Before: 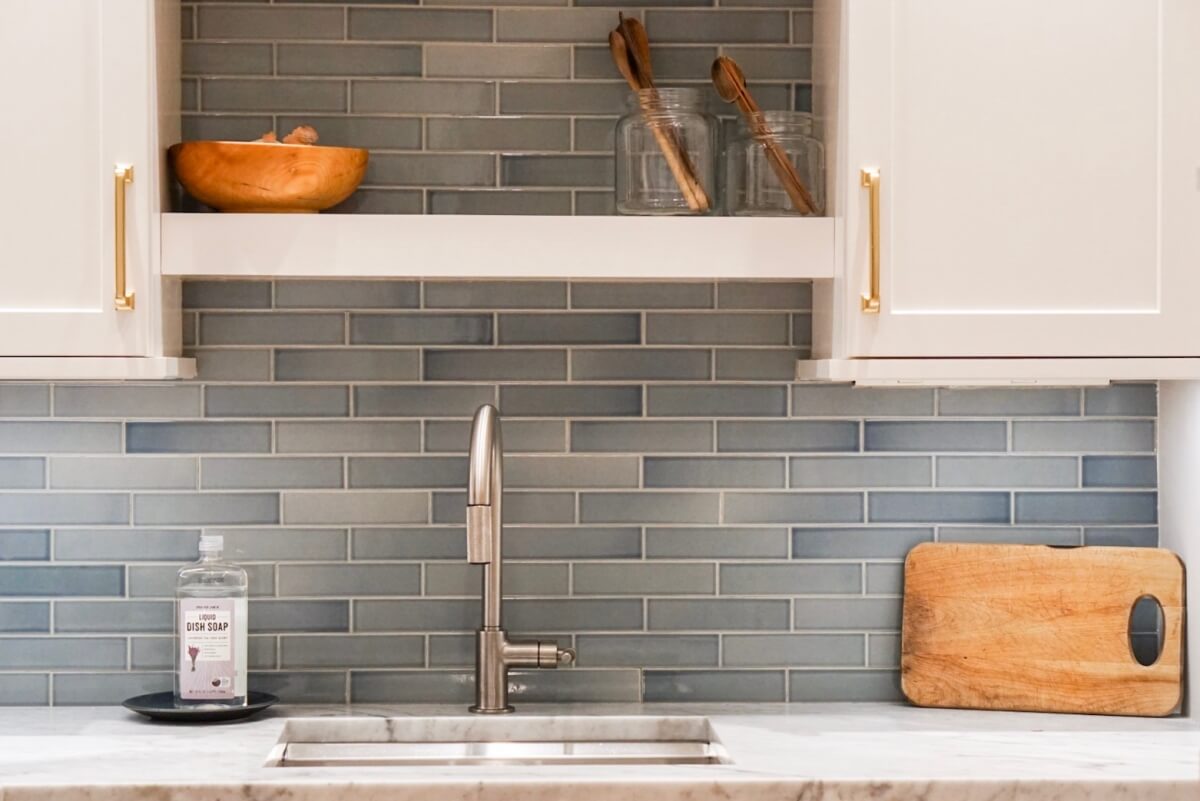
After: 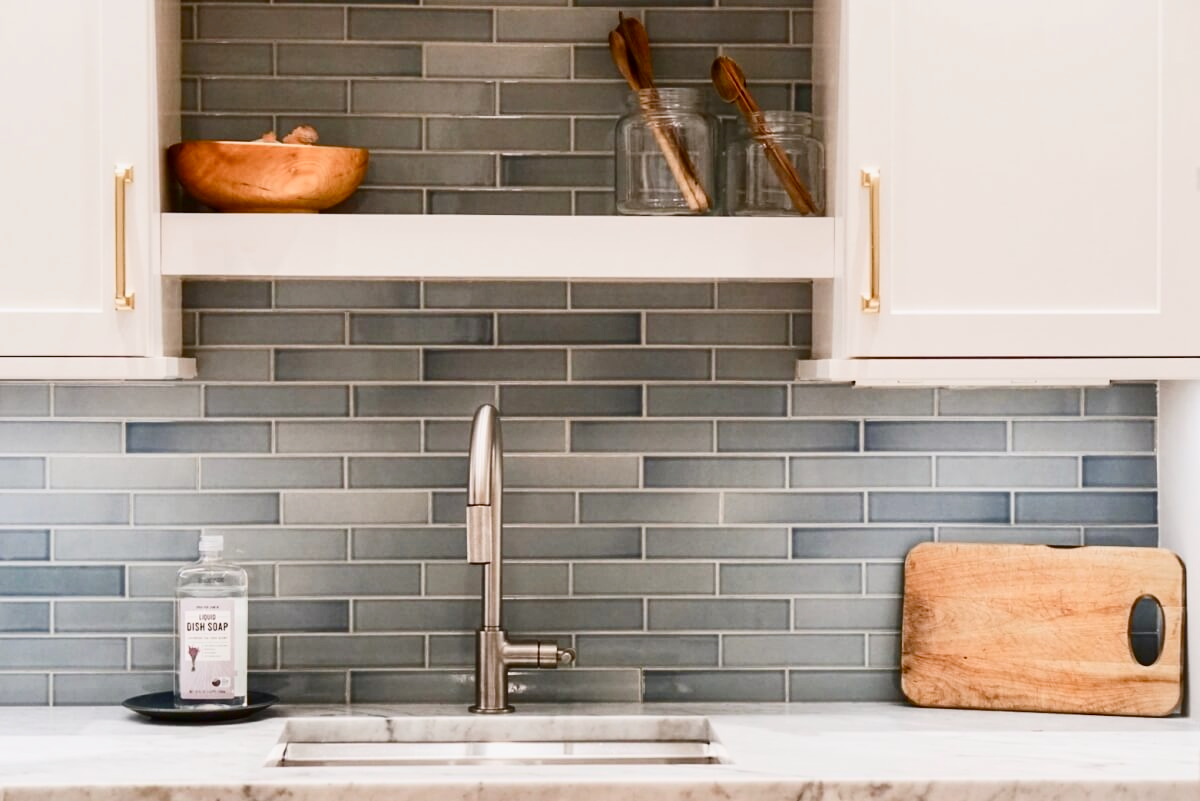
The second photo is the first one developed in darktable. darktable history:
contrast brightness saturation: contrast 0.28
color balance rgb: shadows lift › chroma 1%, shadows lift › hue 113°, highlights gain › chroma 0.2%, highlights gain › hue 333°, perceptual saturation grading › global saturation 20%, perceptual saturation grading › highlights -50%, perceptual saturation grading › shadows 25%, contrast -10%
